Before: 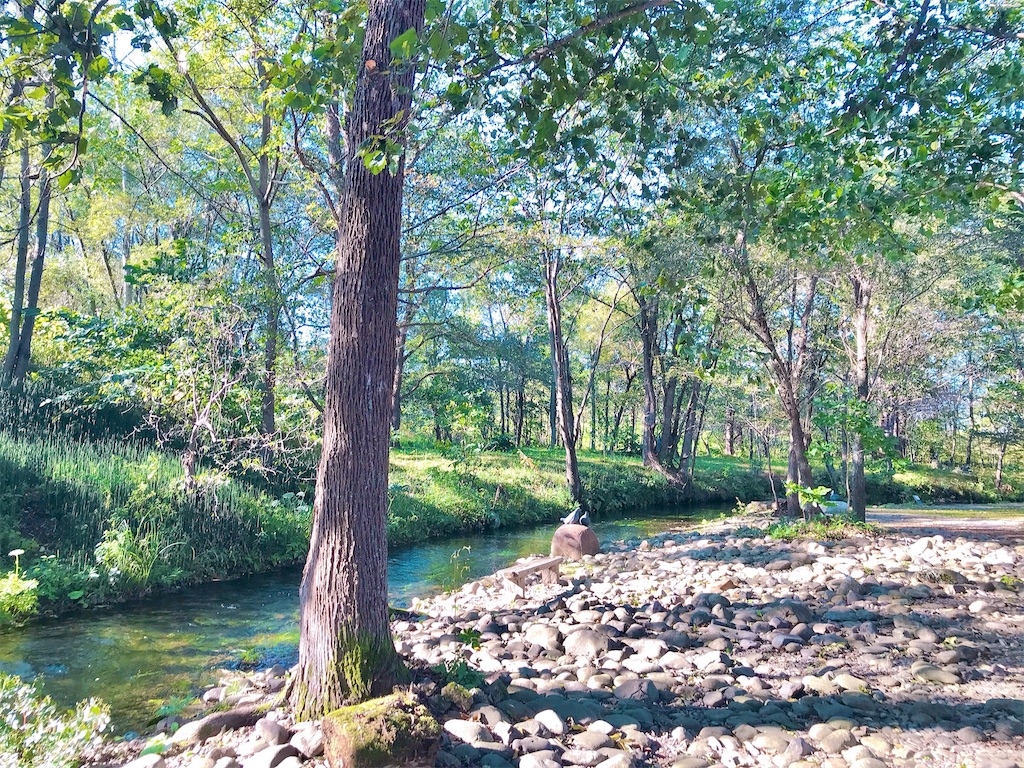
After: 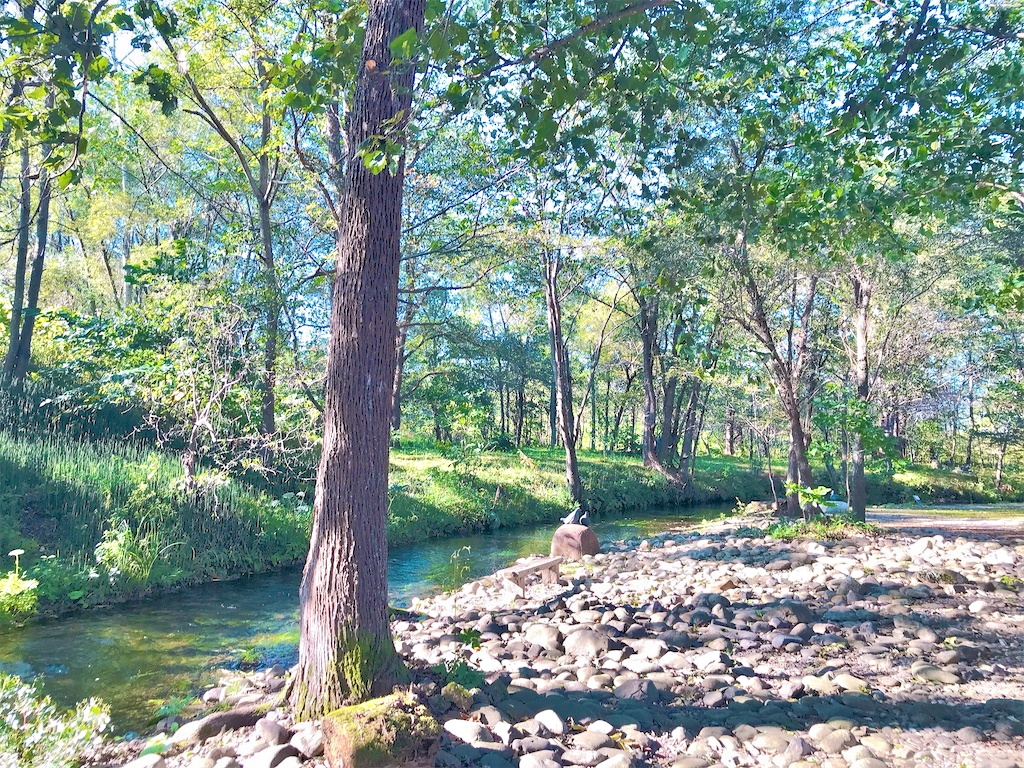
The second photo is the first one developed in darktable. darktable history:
tone equalizer: -8 EV -0.49 EV, -7 EV -0.35 EV, -6 EV -0.093 EV, -5 EV 0.409 EV, -4 EV 0.958 EV, -3 EV 0.825 EV, -2 EV -0.008 EV, -1 EV 0.132 EV, +0 EV -0.019 EV
